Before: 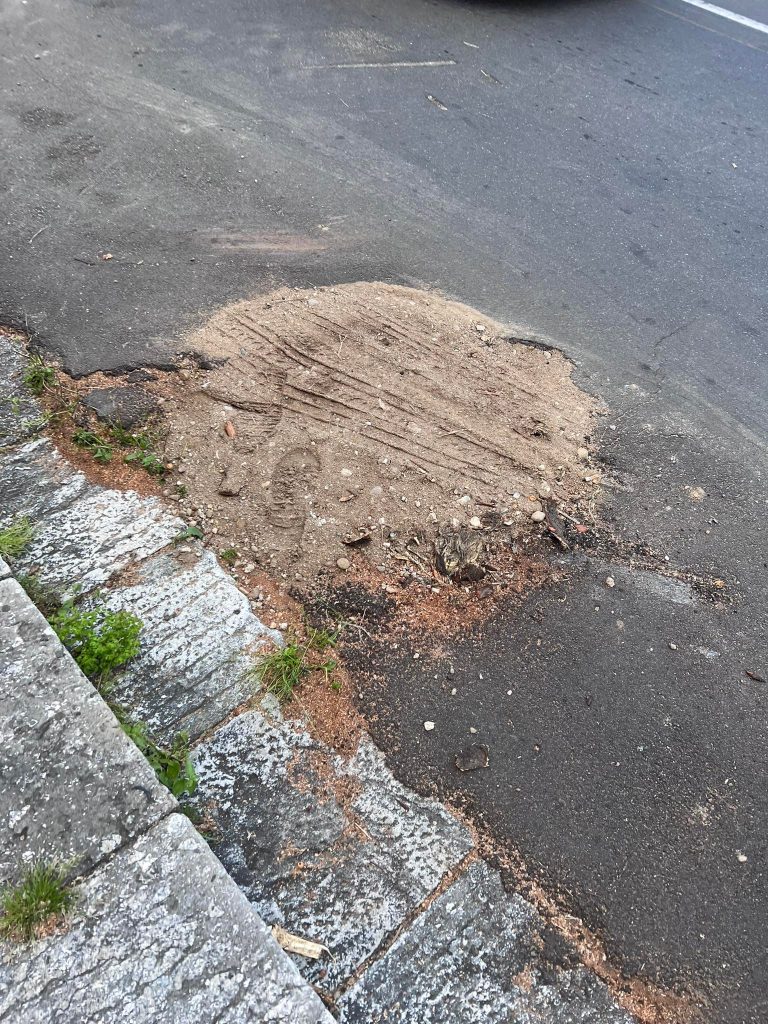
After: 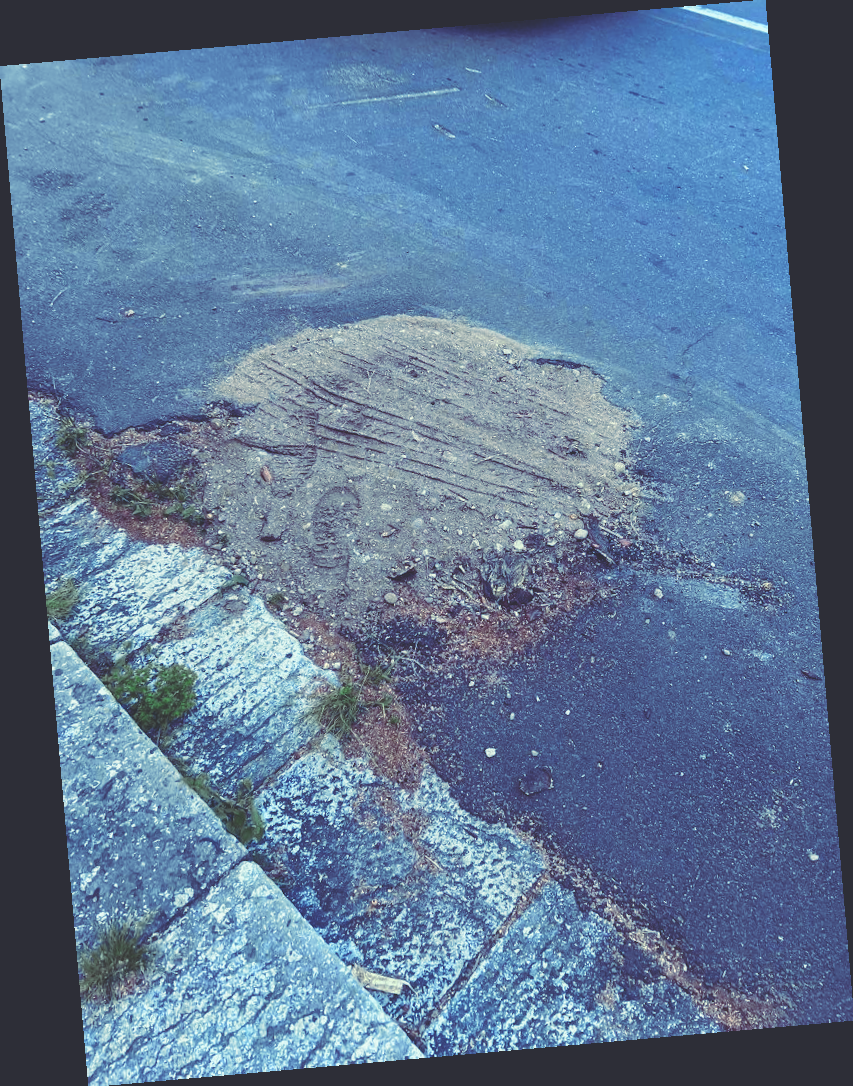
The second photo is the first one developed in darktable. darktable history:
rgb curve: curves: ch0 [(0, 0.186) (0.314, 0.284) (0.576, 0.466) (0.805, 0.691) (0.936, 0.886)]; ch1 [(0, 0.186) (0.314, 0.284) (0.581, 0.534) (0.771, 0.746) (0.936, 0.958)]; ch2 [(0, 0.216) (0.275, 0.39) (1, 1)], mode RGB, independent channels, compensate middle gray true, preserve colors none
color zones: curves: ch0 [(0, 0.485) (0.178, 0.476) (0.261, 0.623) (0.411, 0.403) (0.708, 0.603) (0.934, 0.412)]; ch1 [(0.003, 0.485) (0.149, 0.496) (0.229, 0.584) (0.326, 0.551) (0.484, 0.262) (0.757, 0.643)]
rotate and perspective: rotation -4.98°, automatic cropping off
